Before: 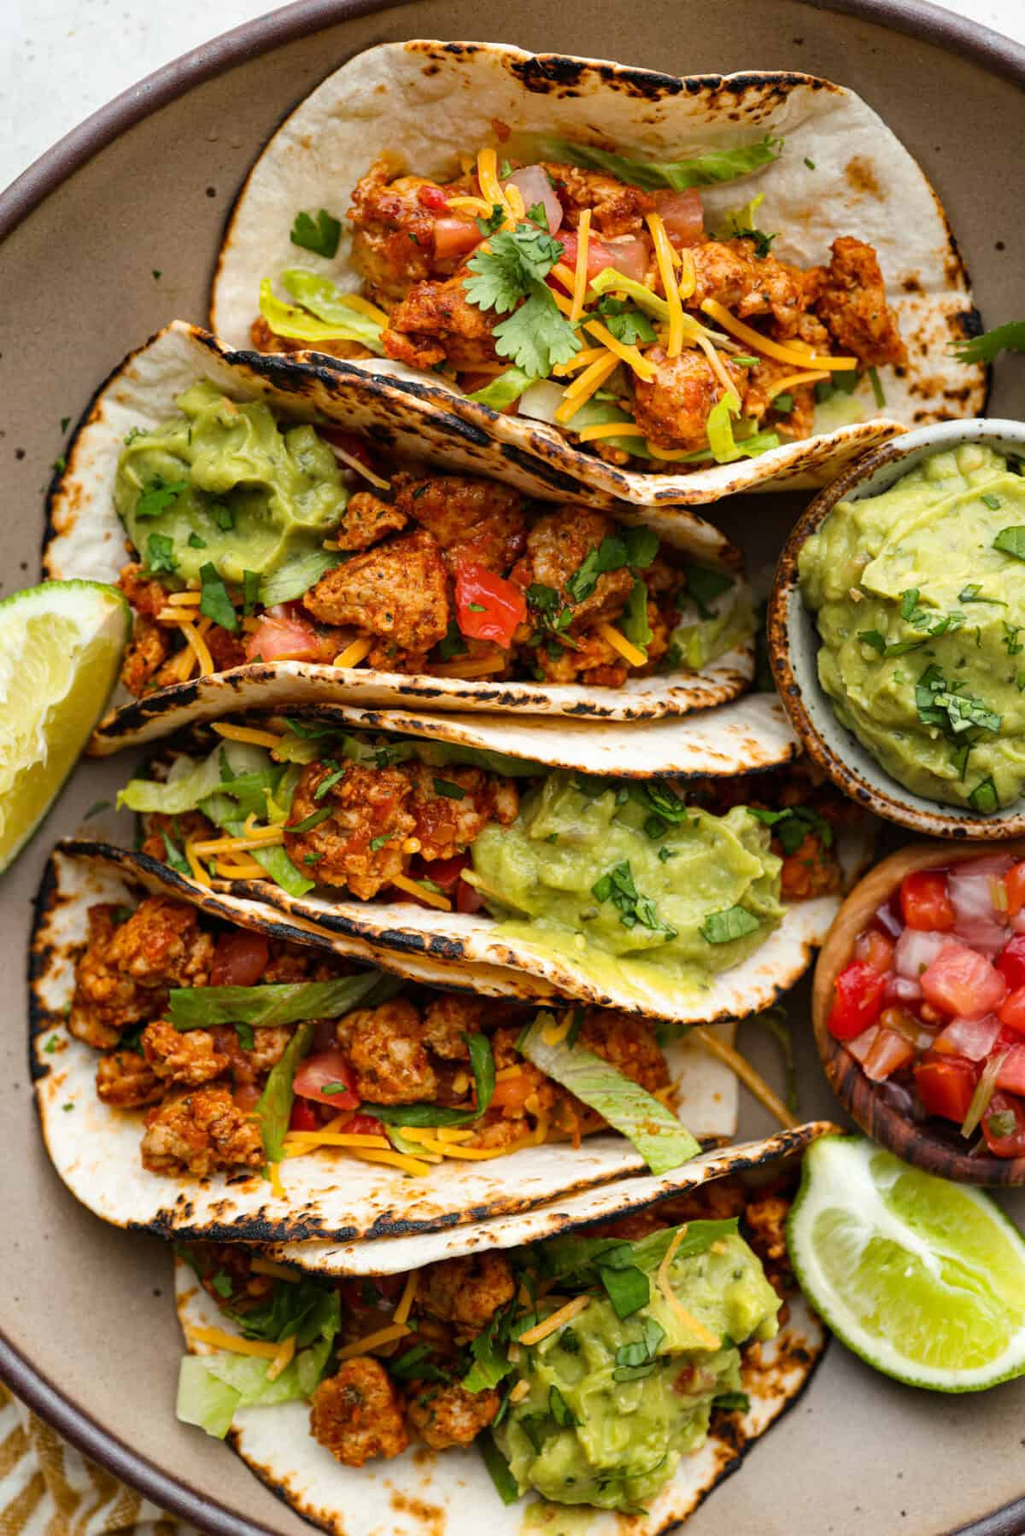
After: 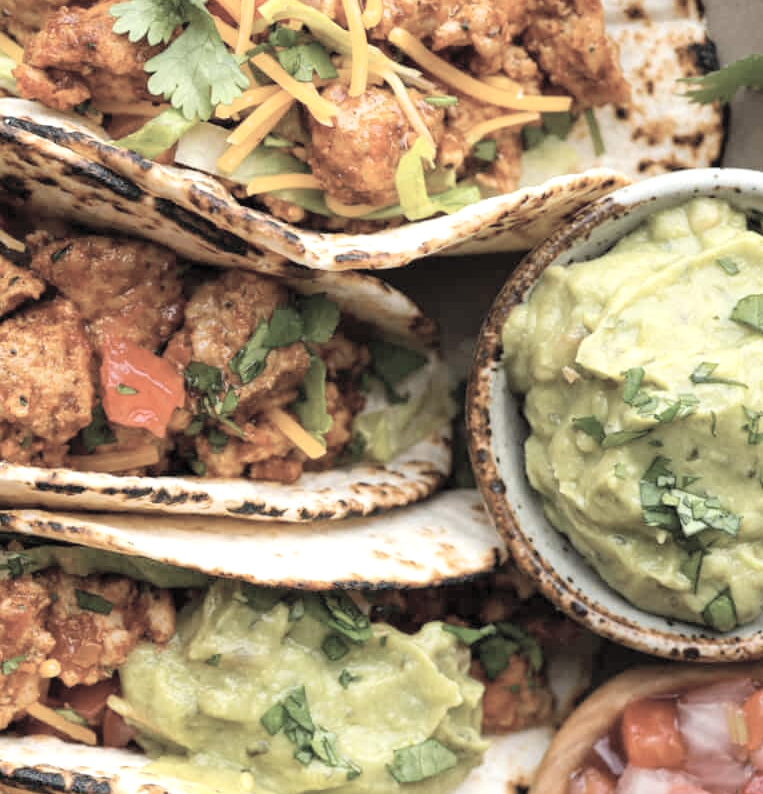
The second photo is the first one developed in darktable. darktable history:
contrast brightness saturation: brightness 0.185, saturation -0.492
exposure: exposure 0.291 EV, compensate highlight preservation false
crop: left 36.005%, top 17.94%, right 0.348%, bottom 37.922%
